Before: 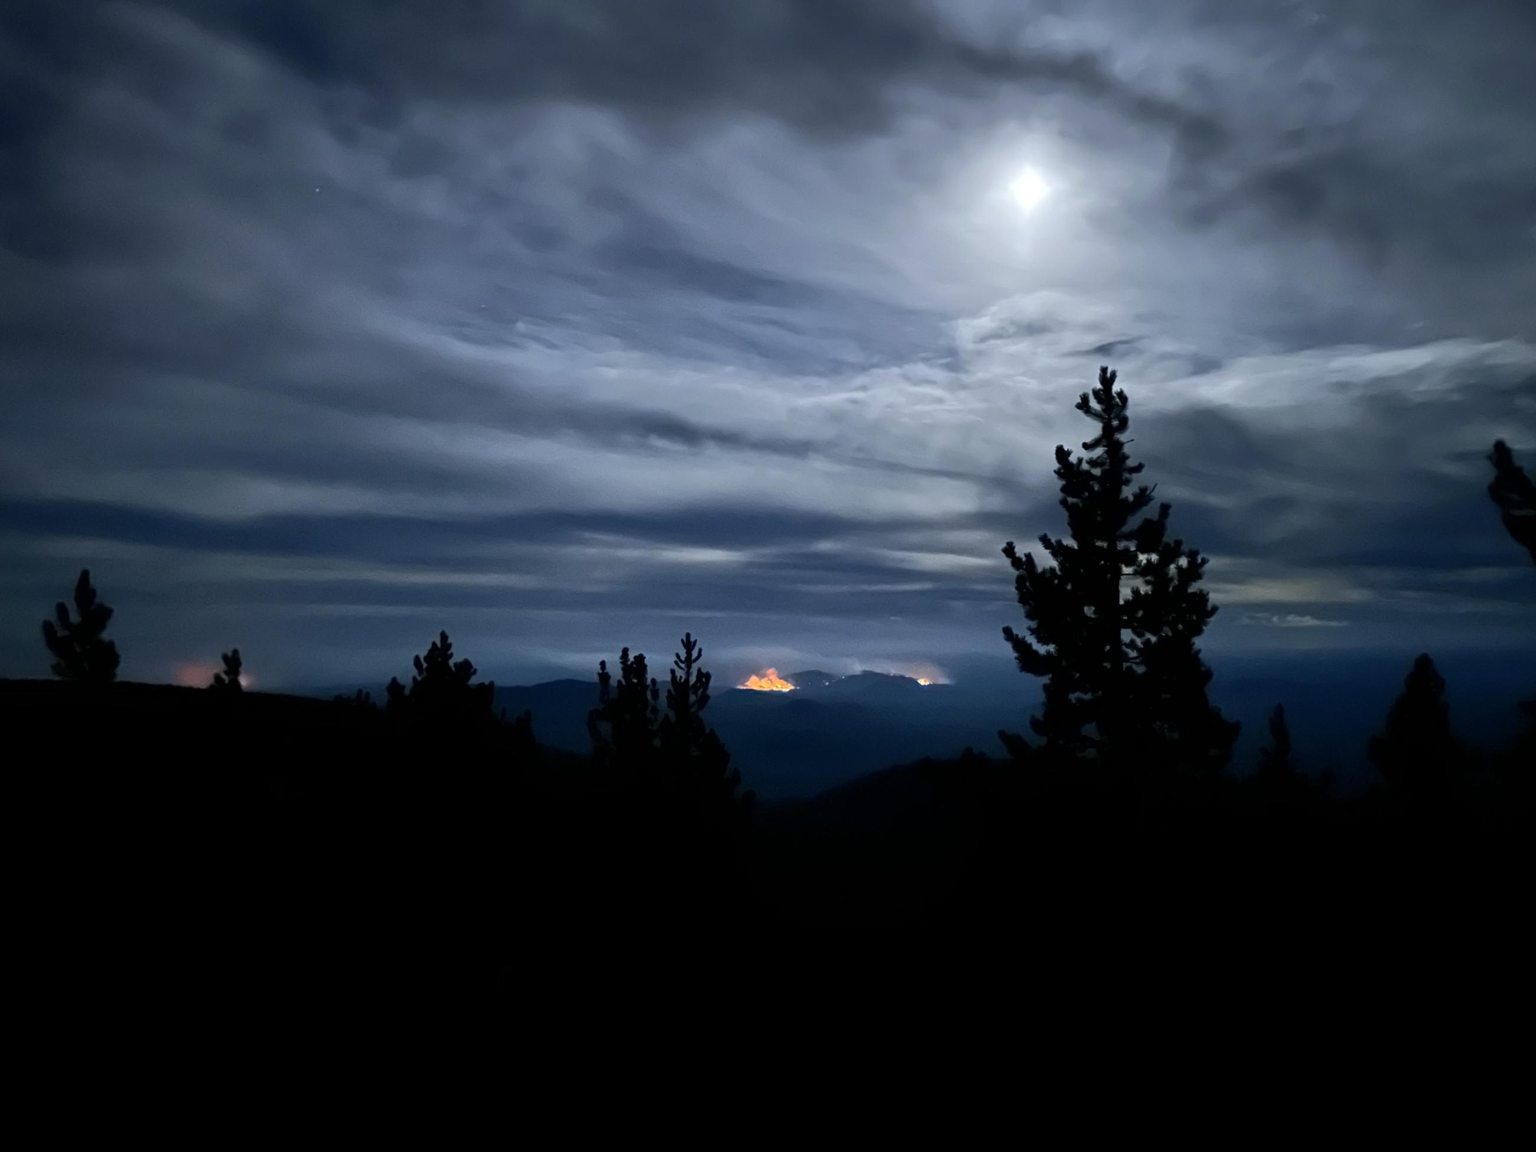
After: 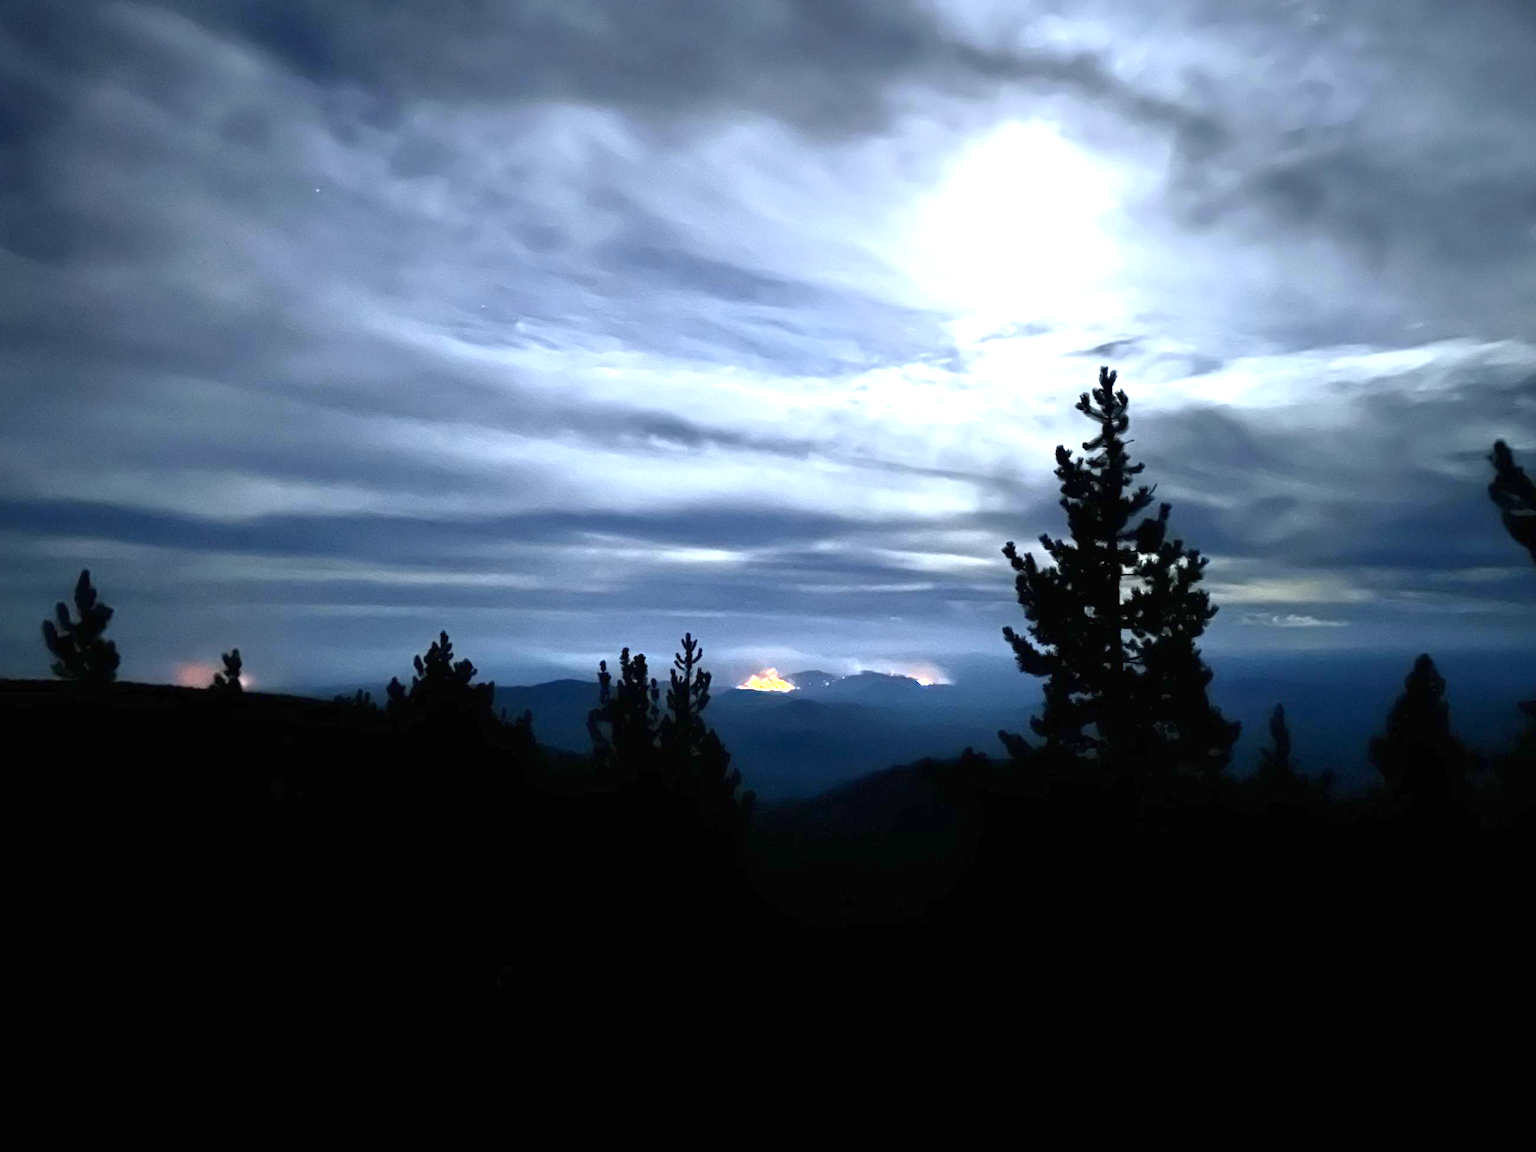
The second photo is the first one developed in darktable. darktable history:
exposure: black level correction 0, exposure 1.509 EV, compensate highlight preservation false
